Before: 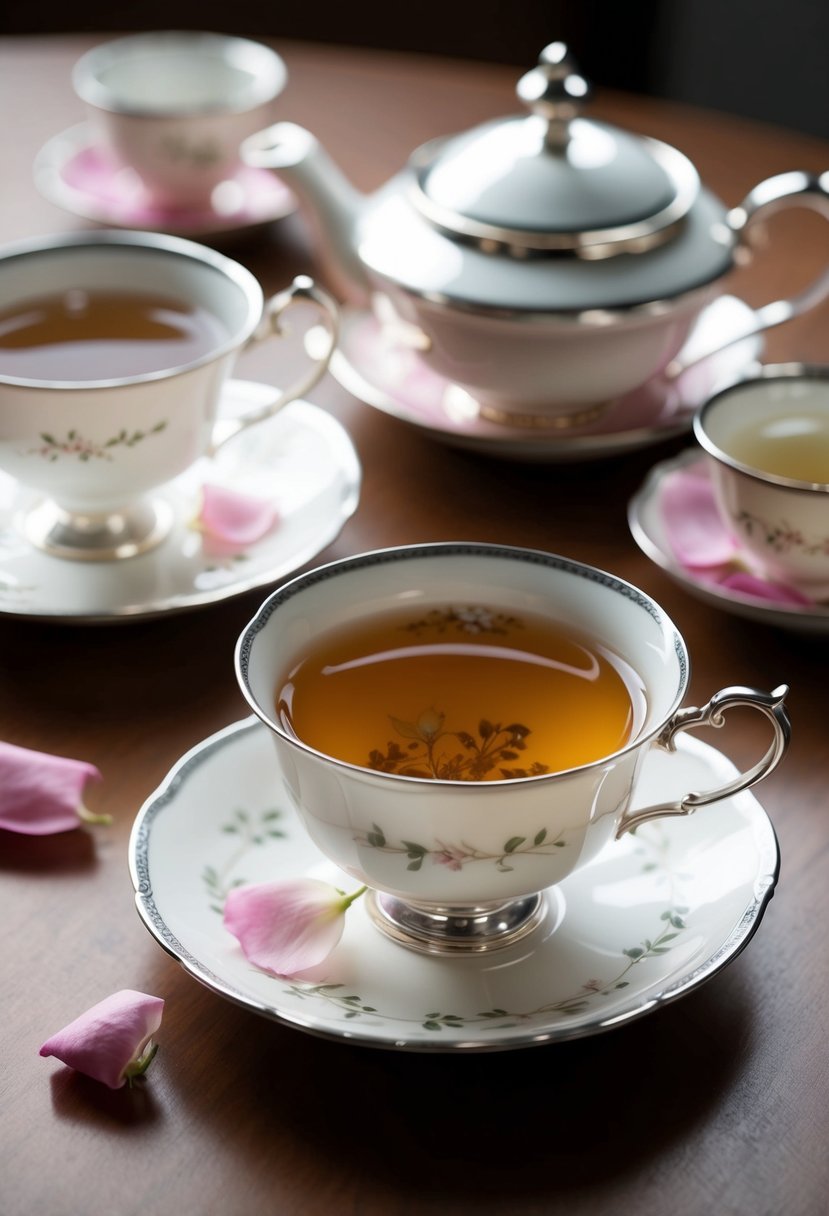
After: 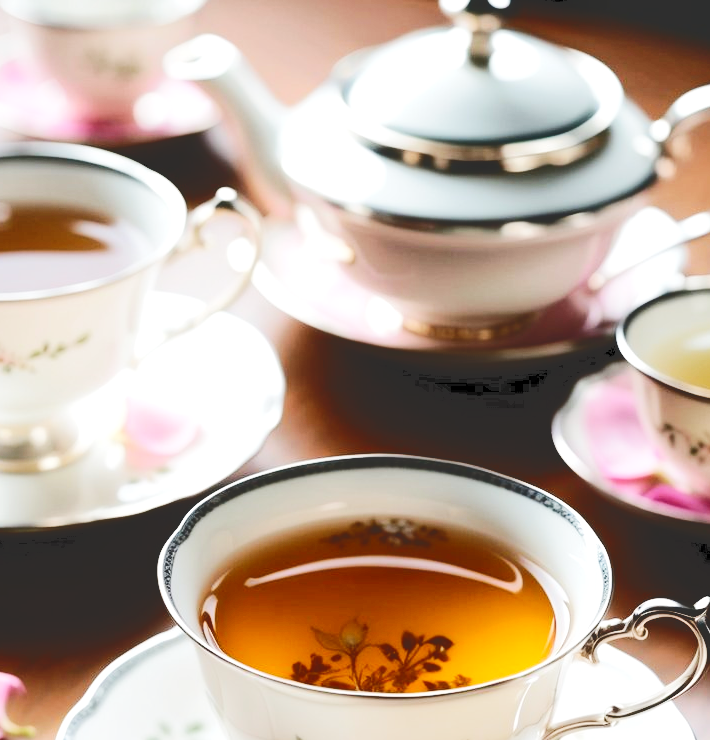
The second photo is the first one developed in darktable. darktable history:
tone equalizer: -8 EV -0.382 EV, -7 EV -0.41 EV, -6 EV -0.348 EV, -5 EV -0.193 EV, -3 EV 0.214 EV, -2 EV 0.347 EV, -1 EV 0.403 EV, +0 EV 0.424 EV
tone curve: curves: ch0 [(0, 0) (0.003, 0.174) (0.011, 0.178) (0.025, 0.182) (0.044, 0.185) (0.069, 0.191) (0.1, 0.194) (0.136, 0.199) (0.177, 0.219) (0.224, 0.246) (0.277, 0.284) (0.335, 0.35) (0.399, 0.43) (0.468, 0.539) (0.543, 0.637) (0.623, 0.711) (0.709, 0.799) (0.801, 0.865) (0.898, 0.914) (1, 1)], color space Lab, independent channels, preserve colors none
base curve: curves: ch0 [(0, 0) (0.036, 0.025) (0.121, 0.166) (0.206, 0.329) (0.605, 0.79) (1, 1)], preserve colors none
crop and rotate: left 9.345%, top 7.313%, right 4.898%, bottom 31.768%
